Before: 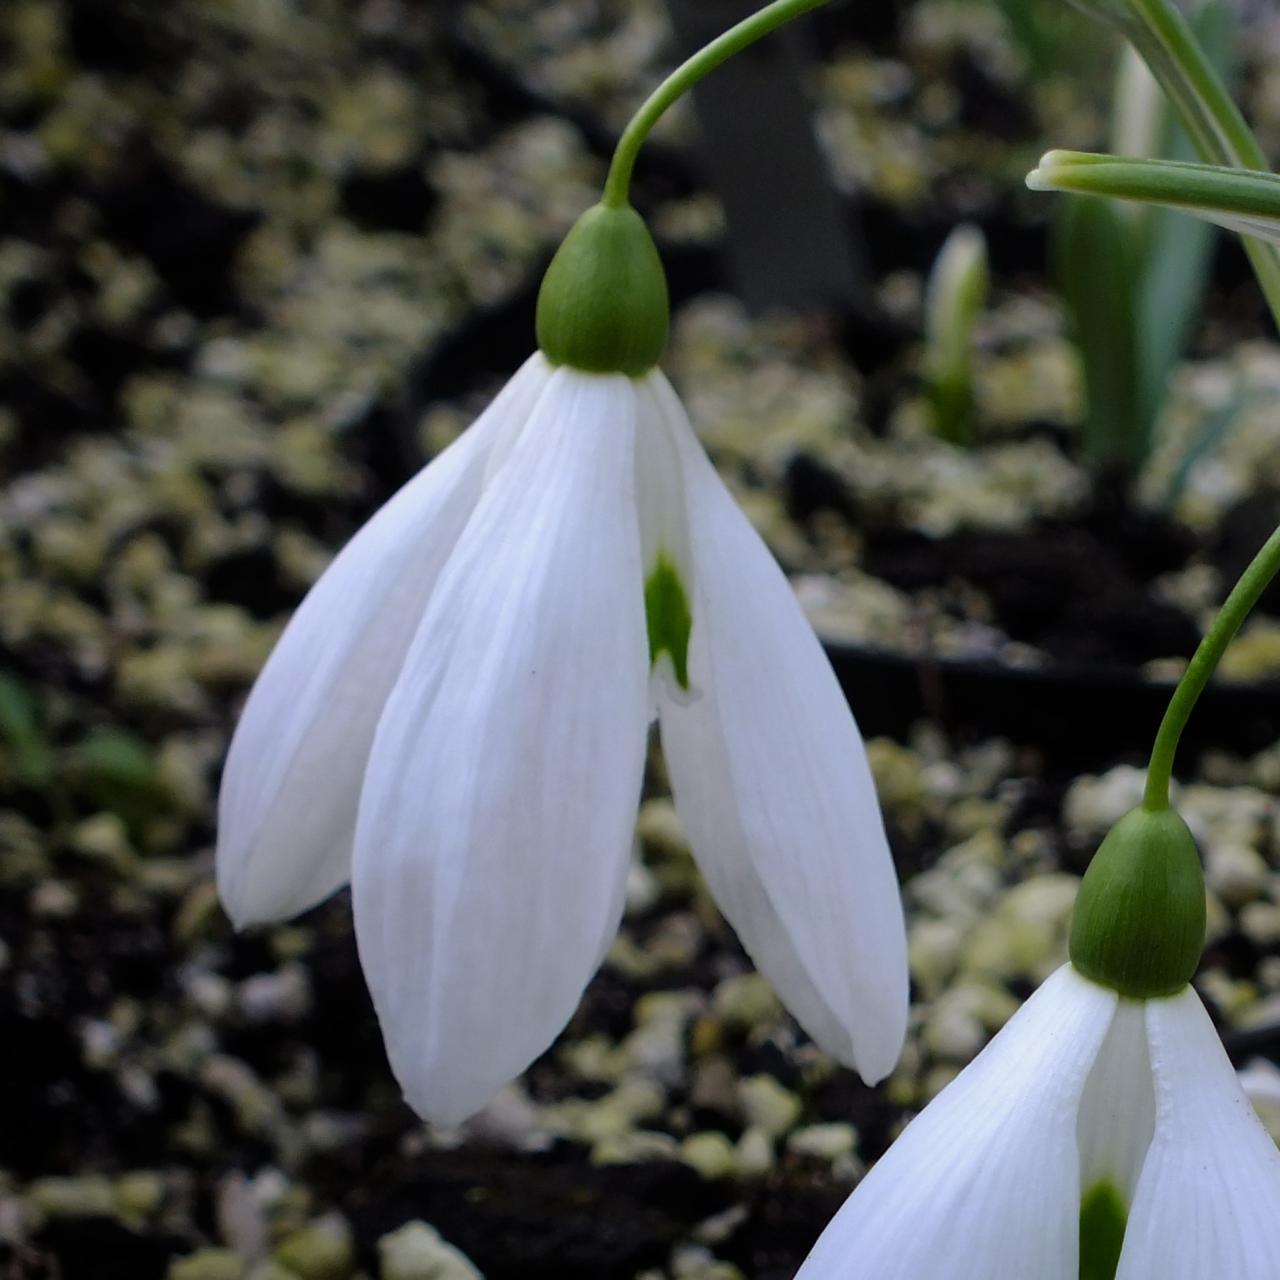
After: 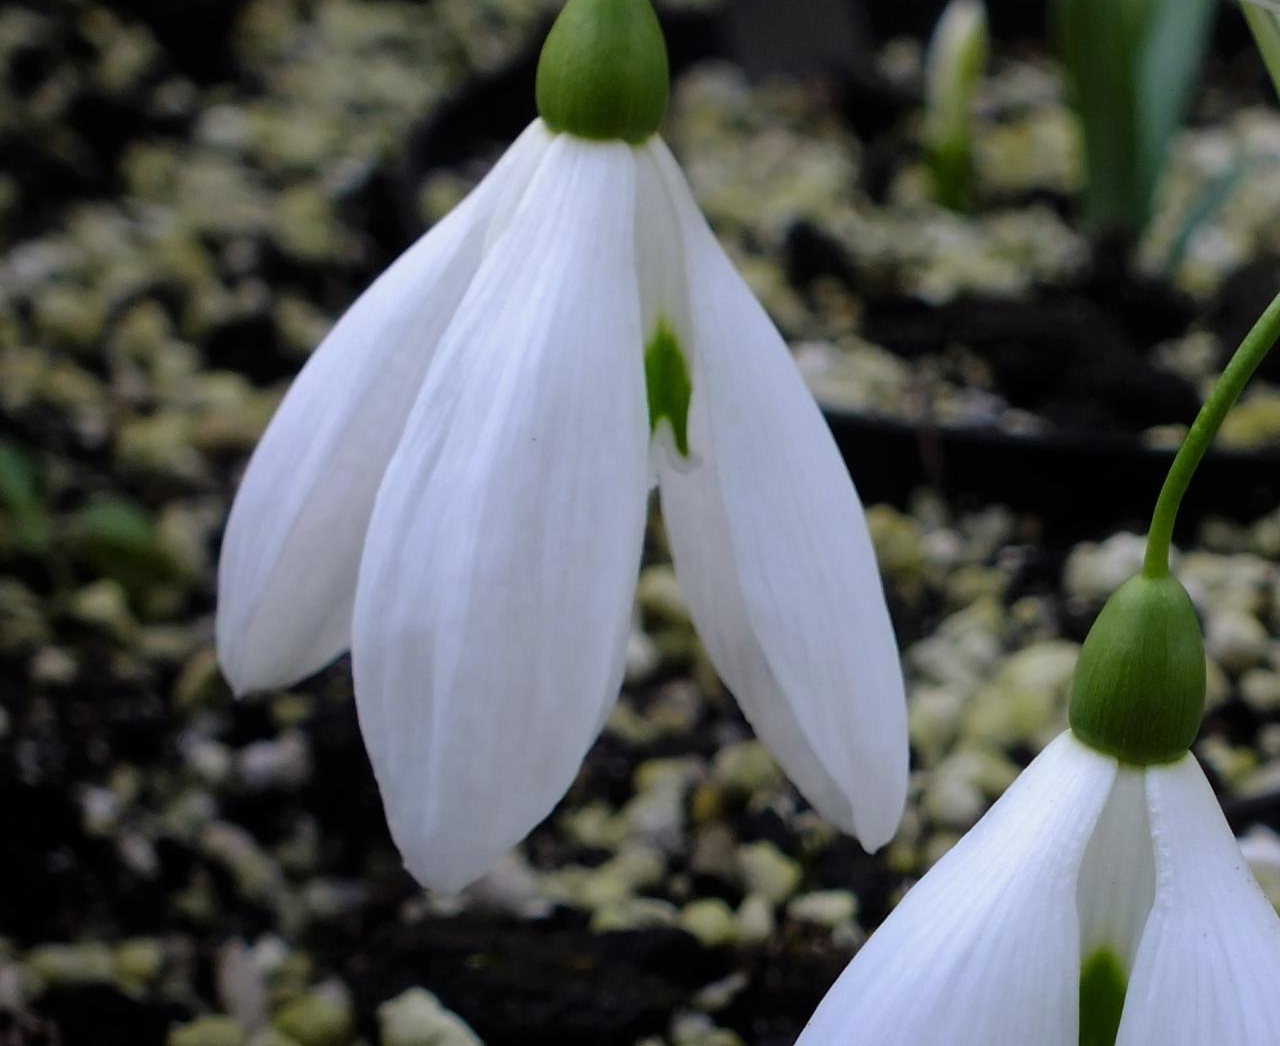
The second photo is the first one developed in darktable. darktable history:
crop and rotate: top 18.273%
